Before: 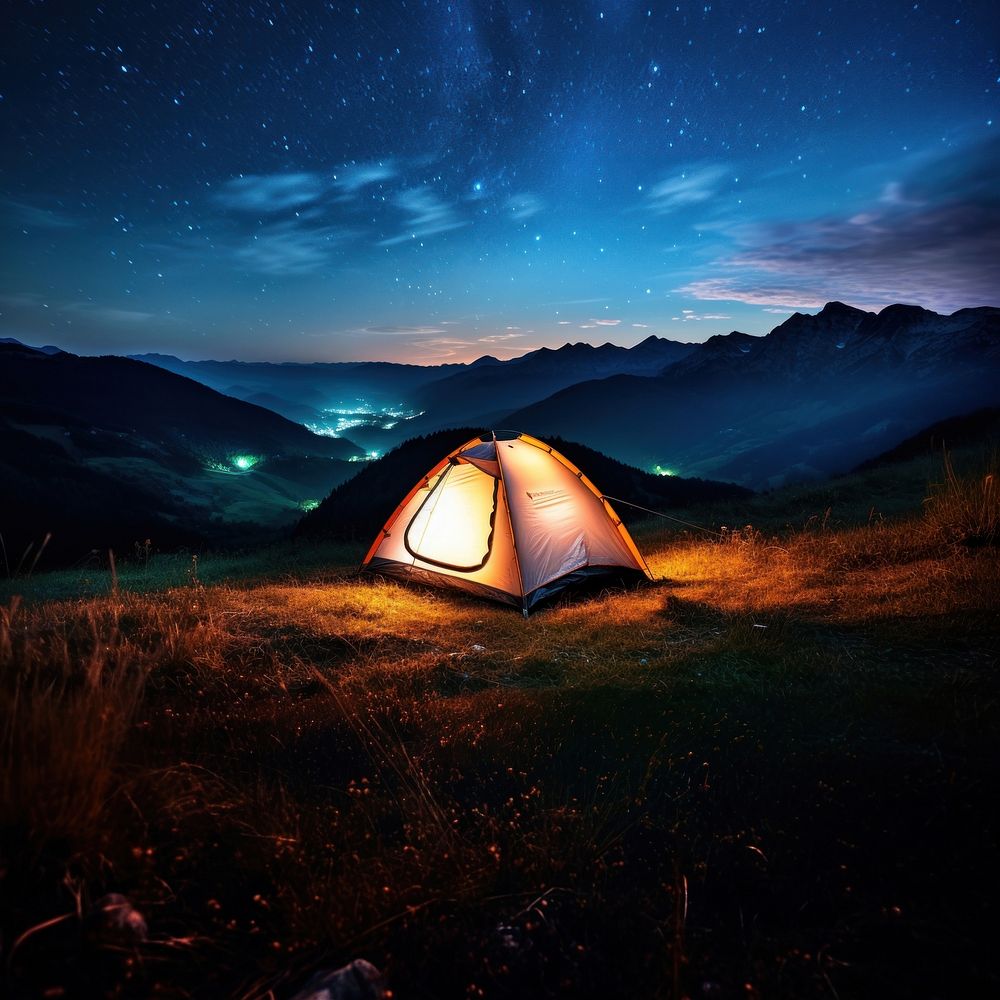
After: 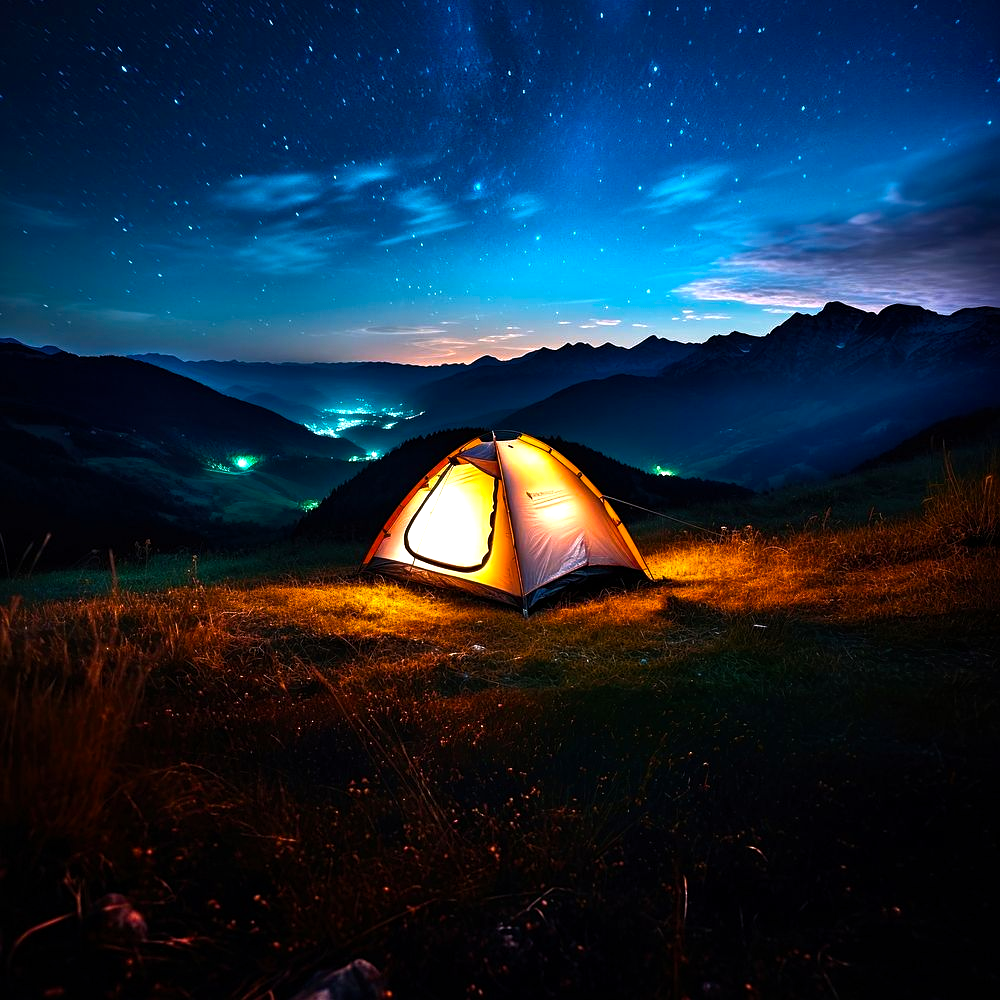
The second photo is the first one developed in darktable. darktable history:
sharpen: amount 0.203
color balance rgb: power › hue 209.29°, perceptual saturation grading › global saturation 31.025%, perceptual brilliance grading › global brilliance 21.591%, perceptual brilliance grading › shadows -35.724%, global vibrance 20%
